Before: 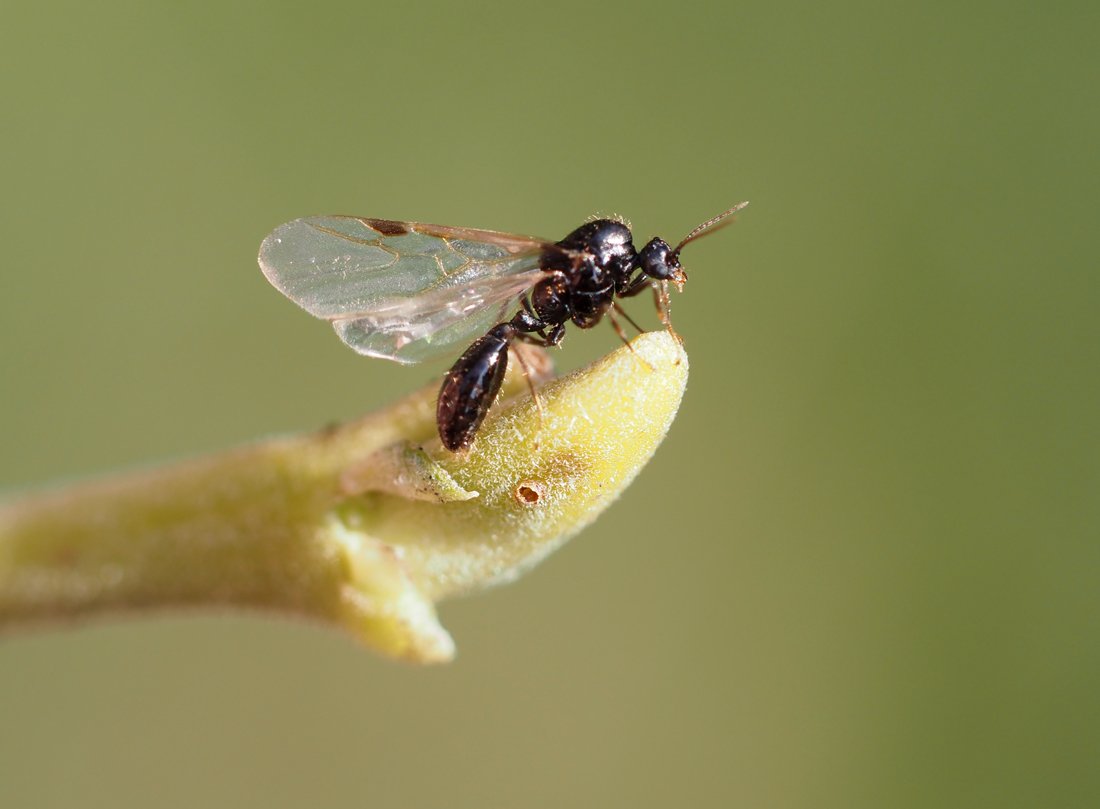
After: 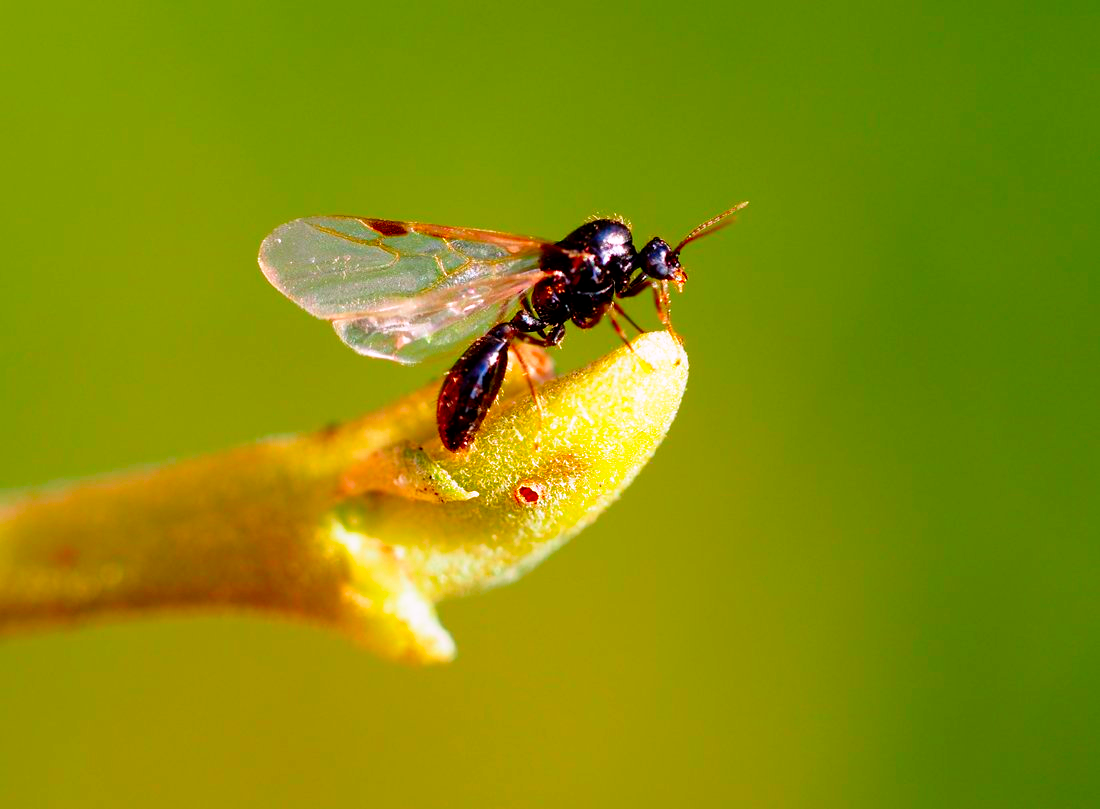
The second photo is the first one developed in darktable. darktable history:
filmic rgb: black relative exposure -8.7 EV, white relative exposure 2.7 EV, threshold 3 EV, target black luminance 0%, hardness 6.25, latitude 75%, contrast 1.325, highlights saturation mix -5%, preserve chrominance no, color science v5 (2021), iterations of high-quality reconstruction 0, enable highlight reconstruction true
color correction: highlights a* 1.59, highlights b* -1.7, saturation 2.48
